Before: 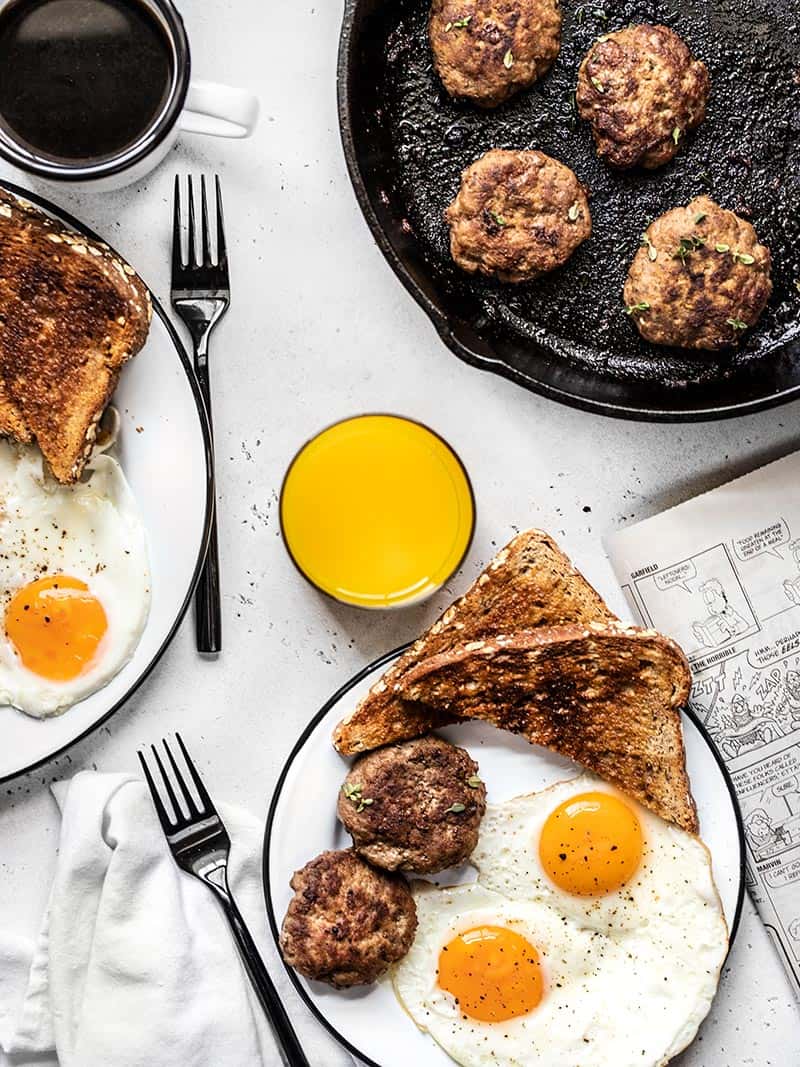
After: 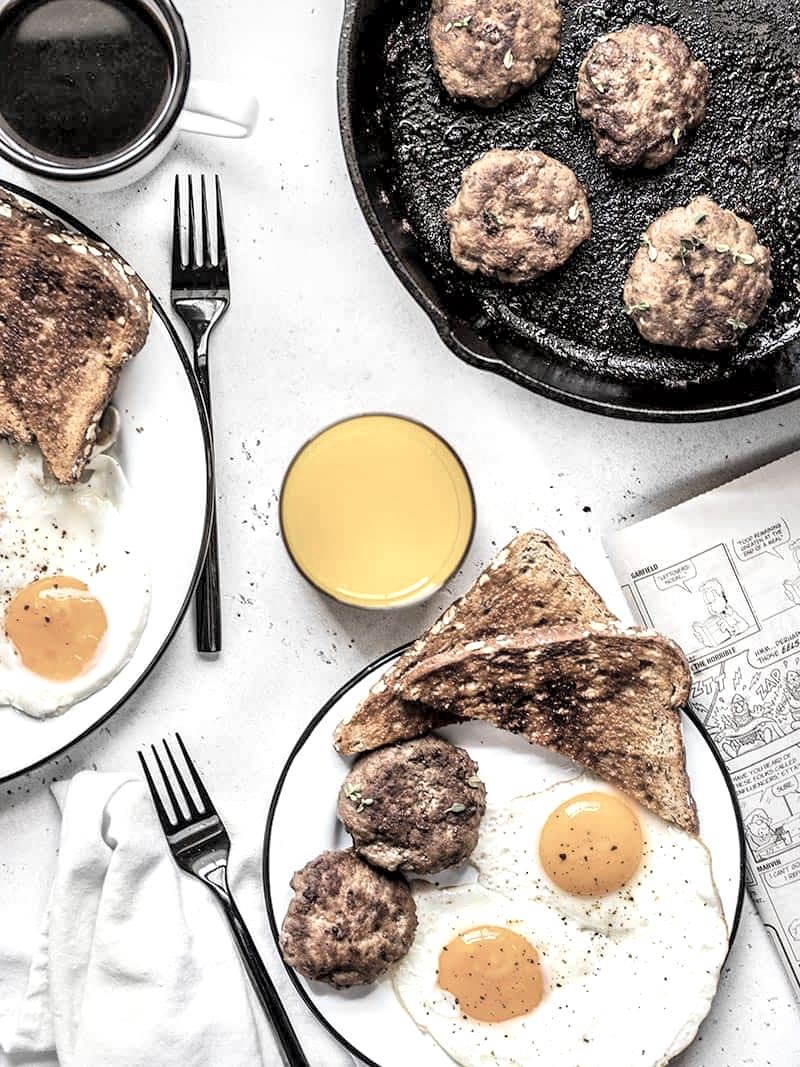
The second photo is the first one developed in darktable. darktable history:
contrast brightness saturation: brightness 0.185, saturation -0.5
exposure: black level correction 0.001, exposure 0.141 EV, compensate highlight preservation false
local contrast: mode bilateral grid, contrast 19, coarseness 50, detail 162%, midtone range 0.2
